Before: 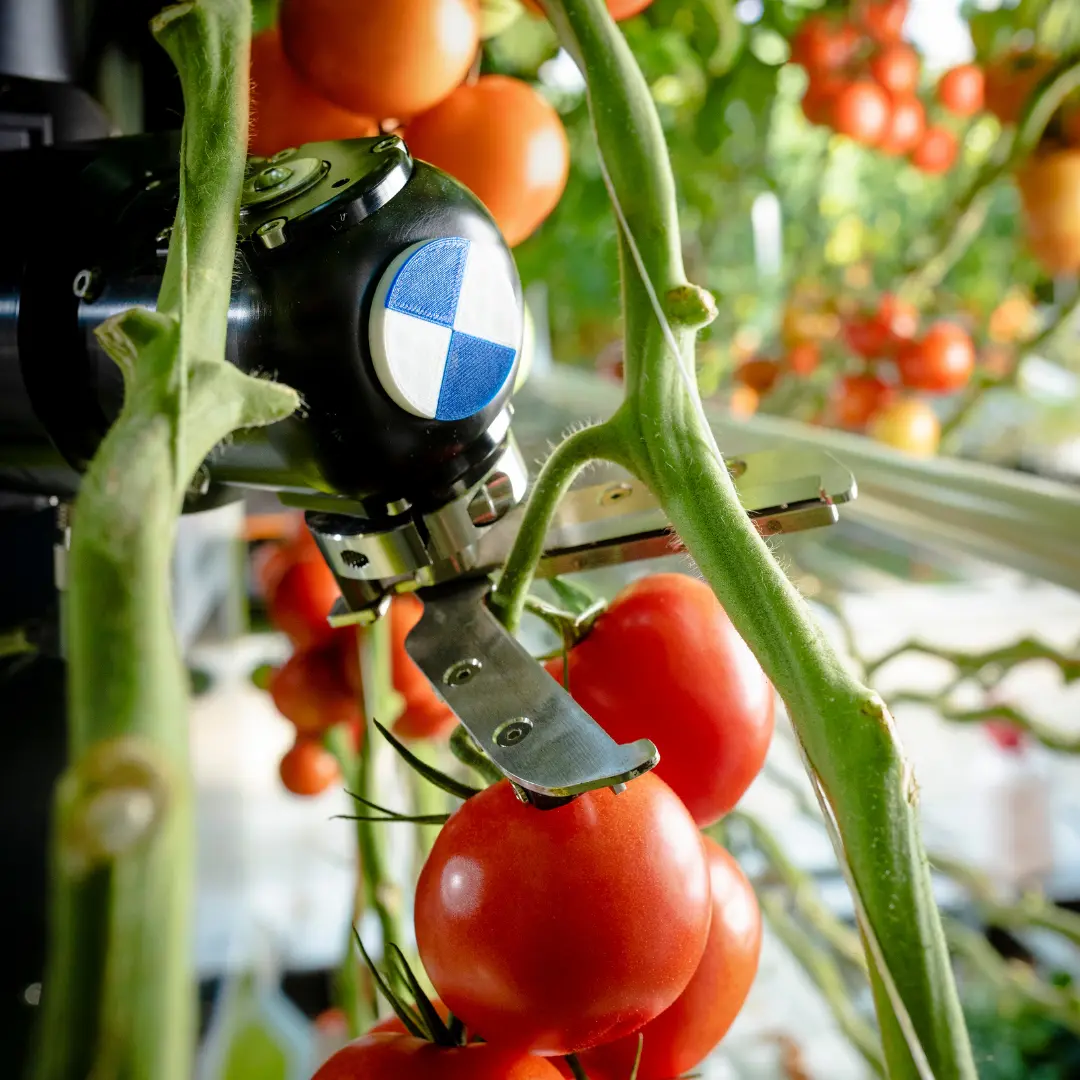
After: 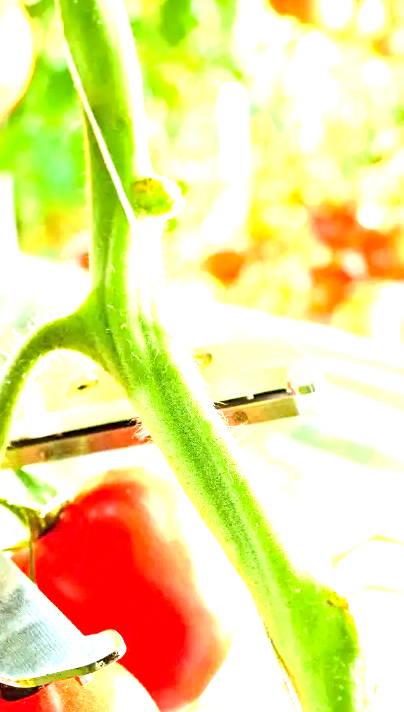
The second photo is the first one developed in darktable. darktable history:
exposure: black level correction 0, exposure 2.375 EV, compensate highlight preservation false
crop and rotate: left 49.506%, top 10.126%, right 13.064%, bottom 23.909%
haze removal: strength 0.115, distance 0.247, compatibility mode true, adaptive false
